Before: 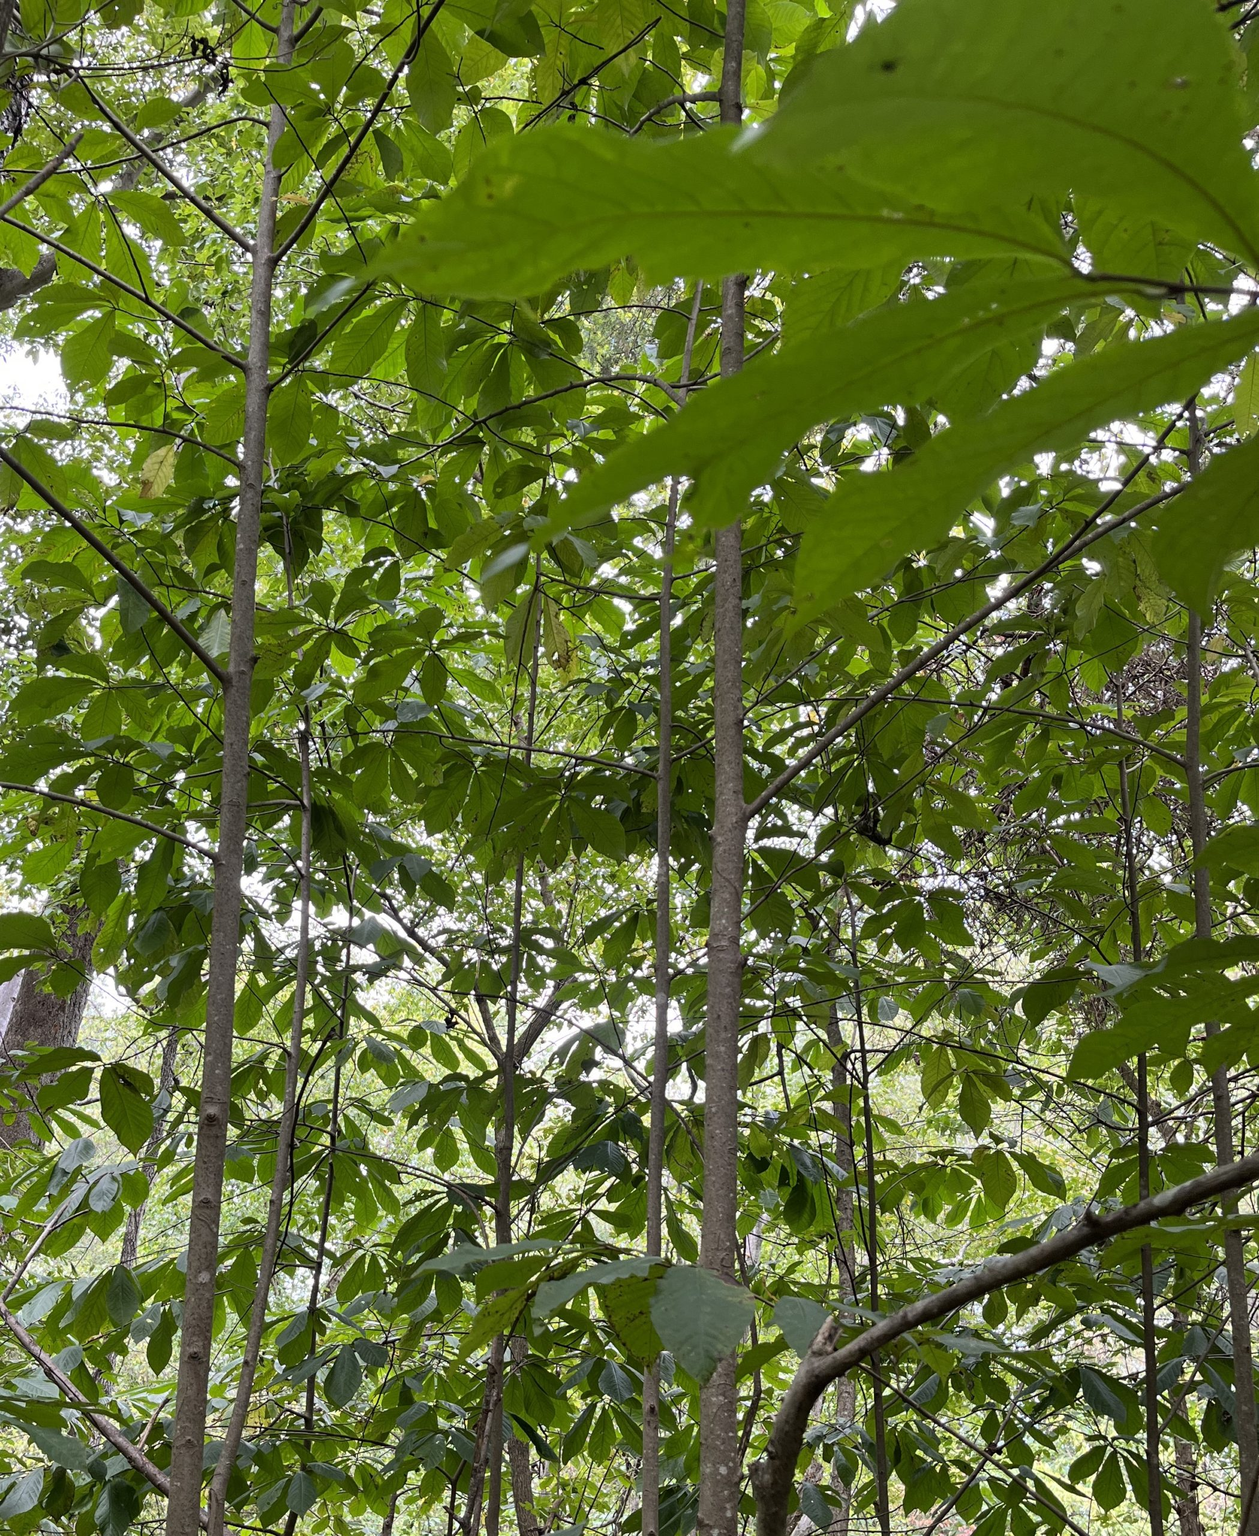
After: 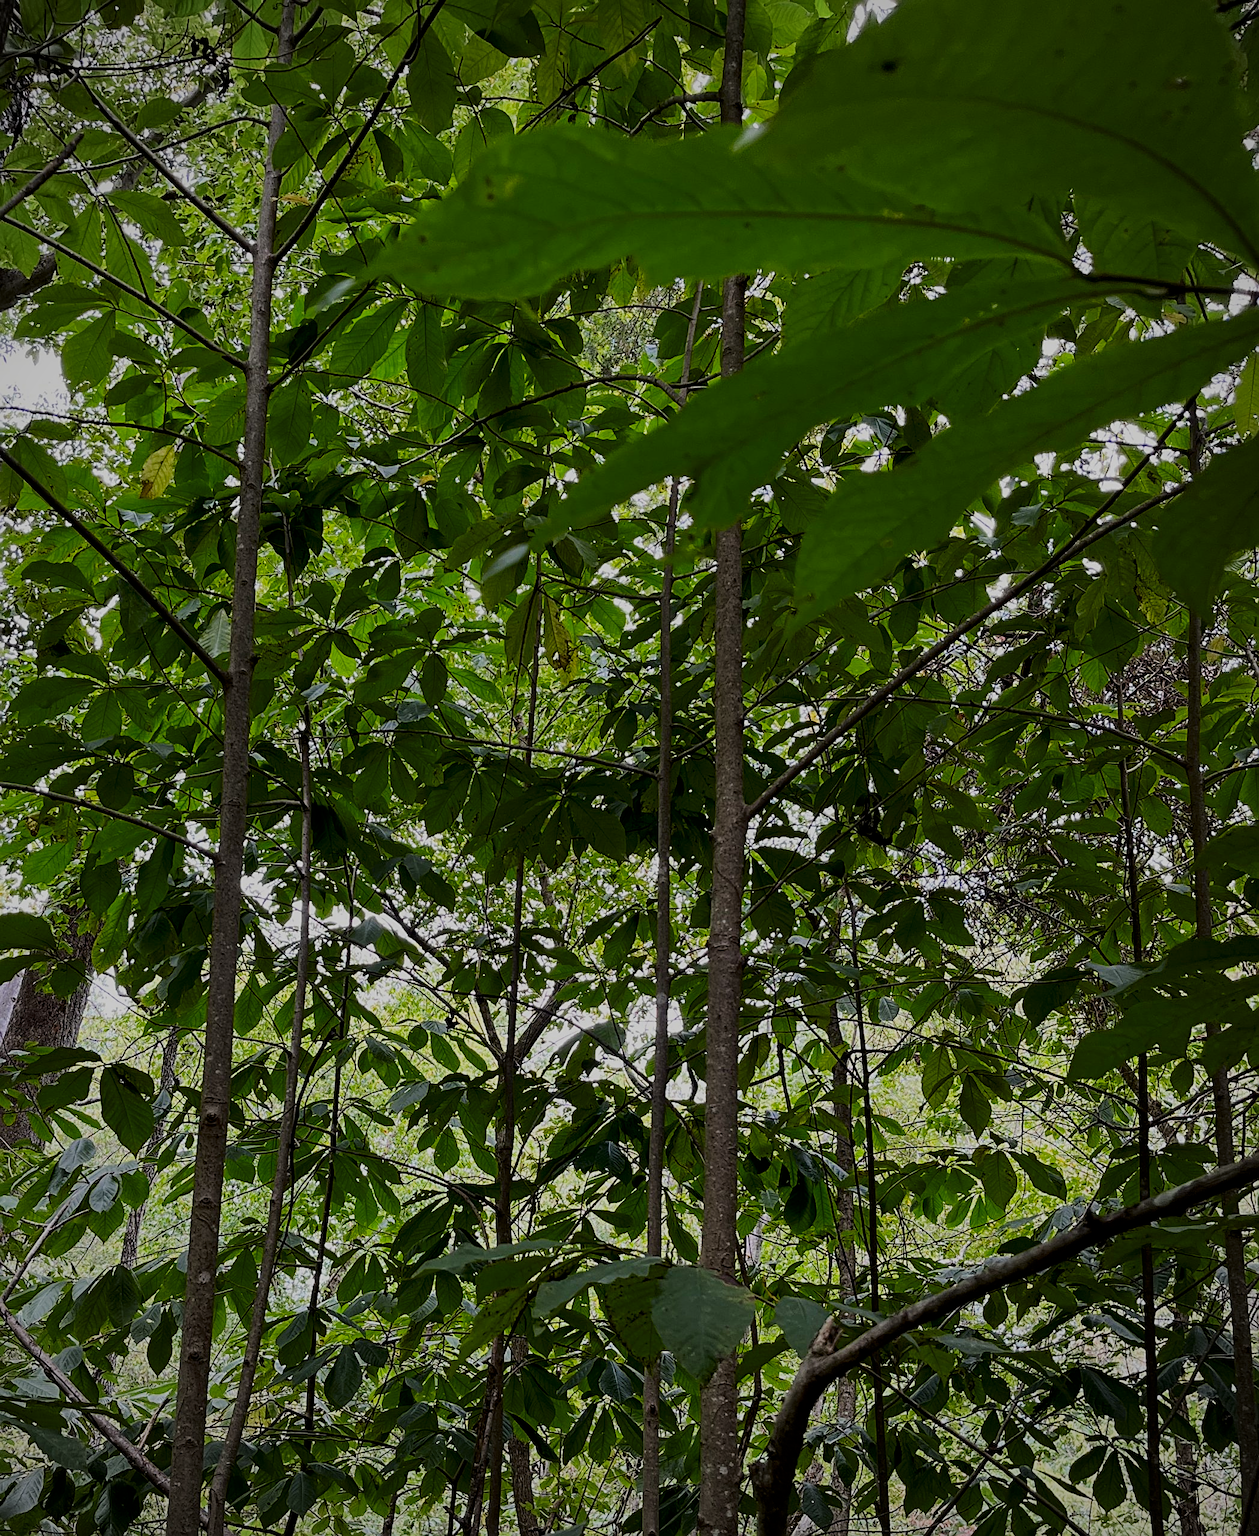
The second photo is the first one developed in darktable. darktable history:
filmic rgb: middle gray luminance 28.8%, black relative exposure -10.22 EV, white relative exposure 5.47 EV, target black luminance 0%, hardness 3.91, latitude 2.18%, contrast 1.125, highlights saturation mix 3.65%, shadows ↔ highlights balance 14.6%
vignetting: fall-off start 74.59%, fall-off radius 65.85%
sharpen: on, module defaults
contrast brightness saturation: brightness -0.252, saturation 0.197
color balance rgb: power › hue 170.28°, perceptual saturation grading › global saturation 0.232%, global vibrance 20%
